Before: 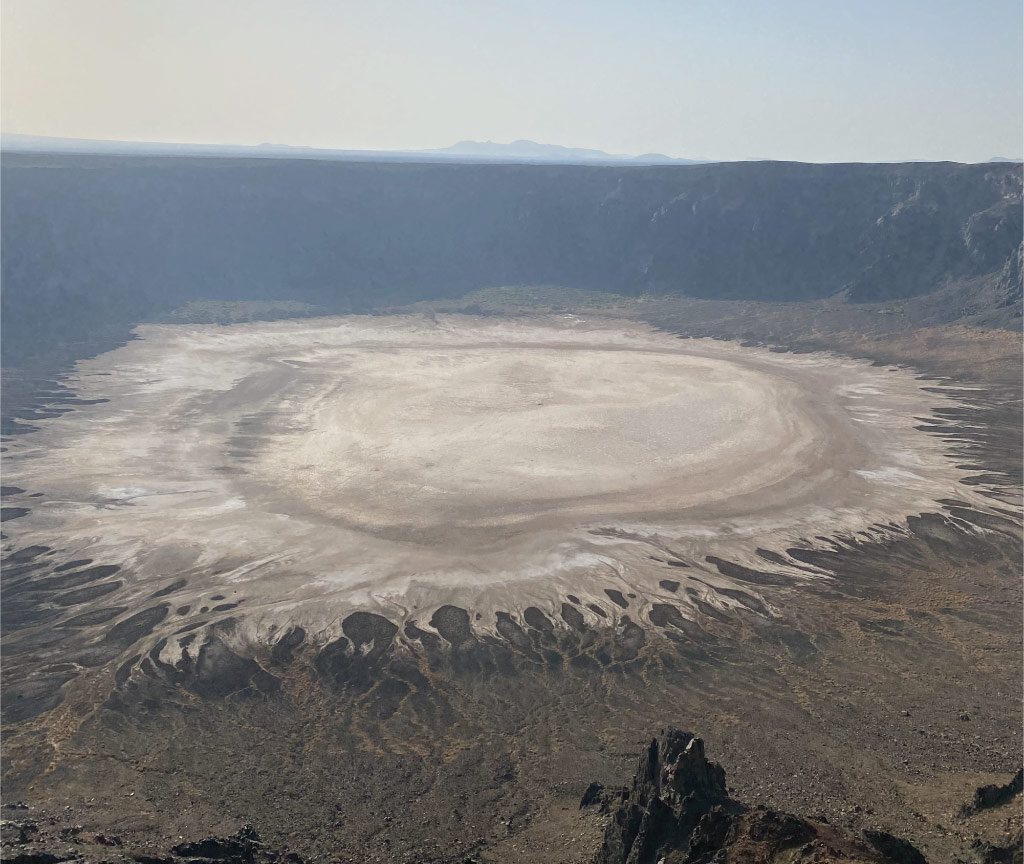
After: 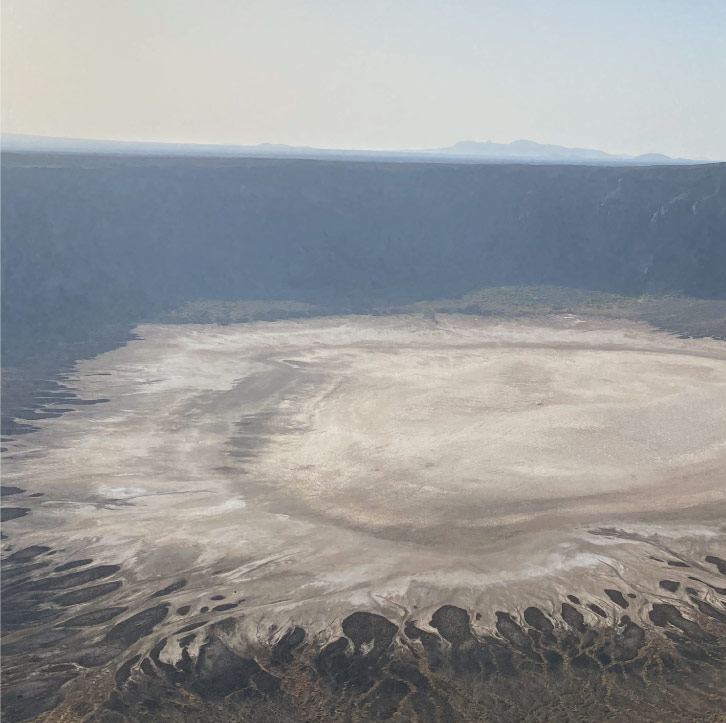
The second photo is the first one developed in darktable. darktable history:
crop: right 29.035%, bottom 16.284%
